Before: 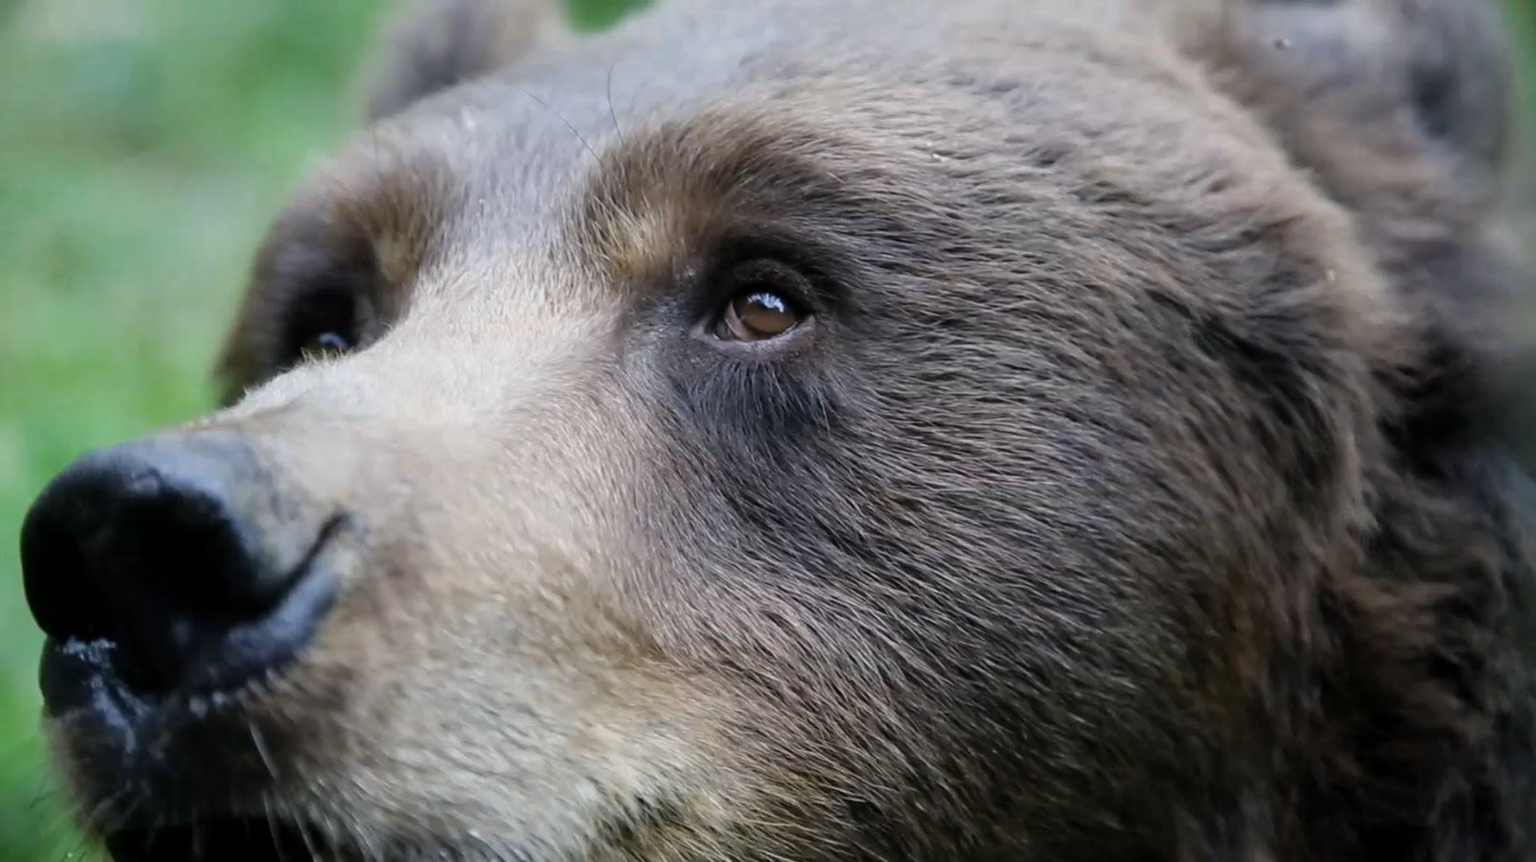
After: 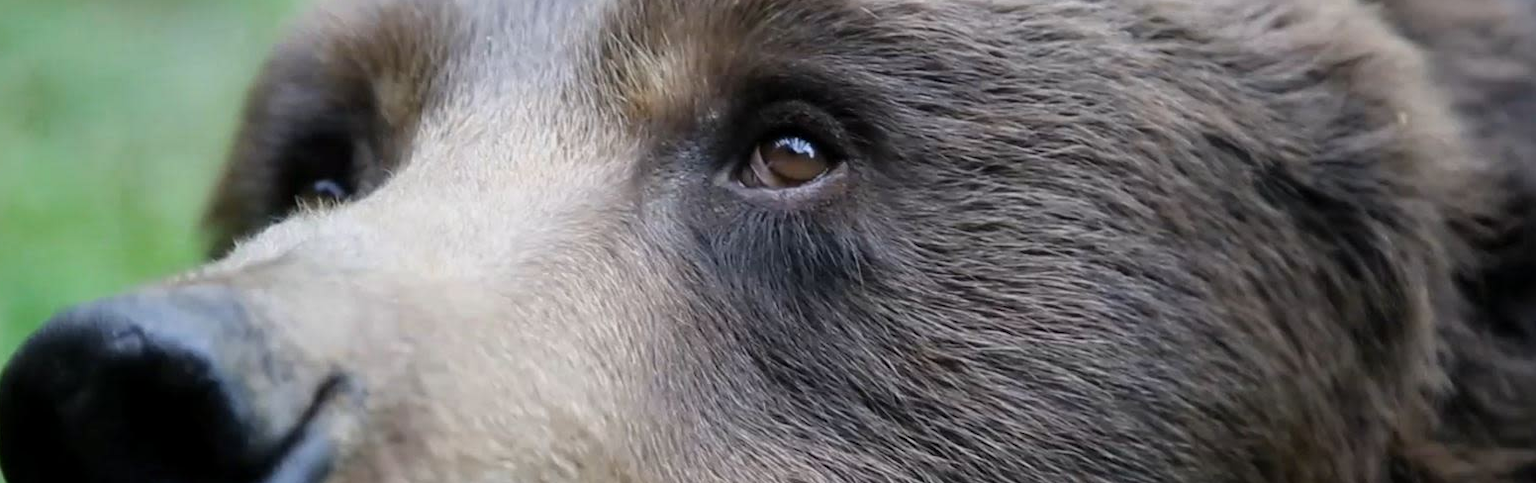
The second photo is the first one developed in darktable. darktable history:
crop: left 1.744%, top 19.225%, right 5.069%, bottom 28.357%
exposure: exposure 0.014 EV, compensate highlight preservation false
